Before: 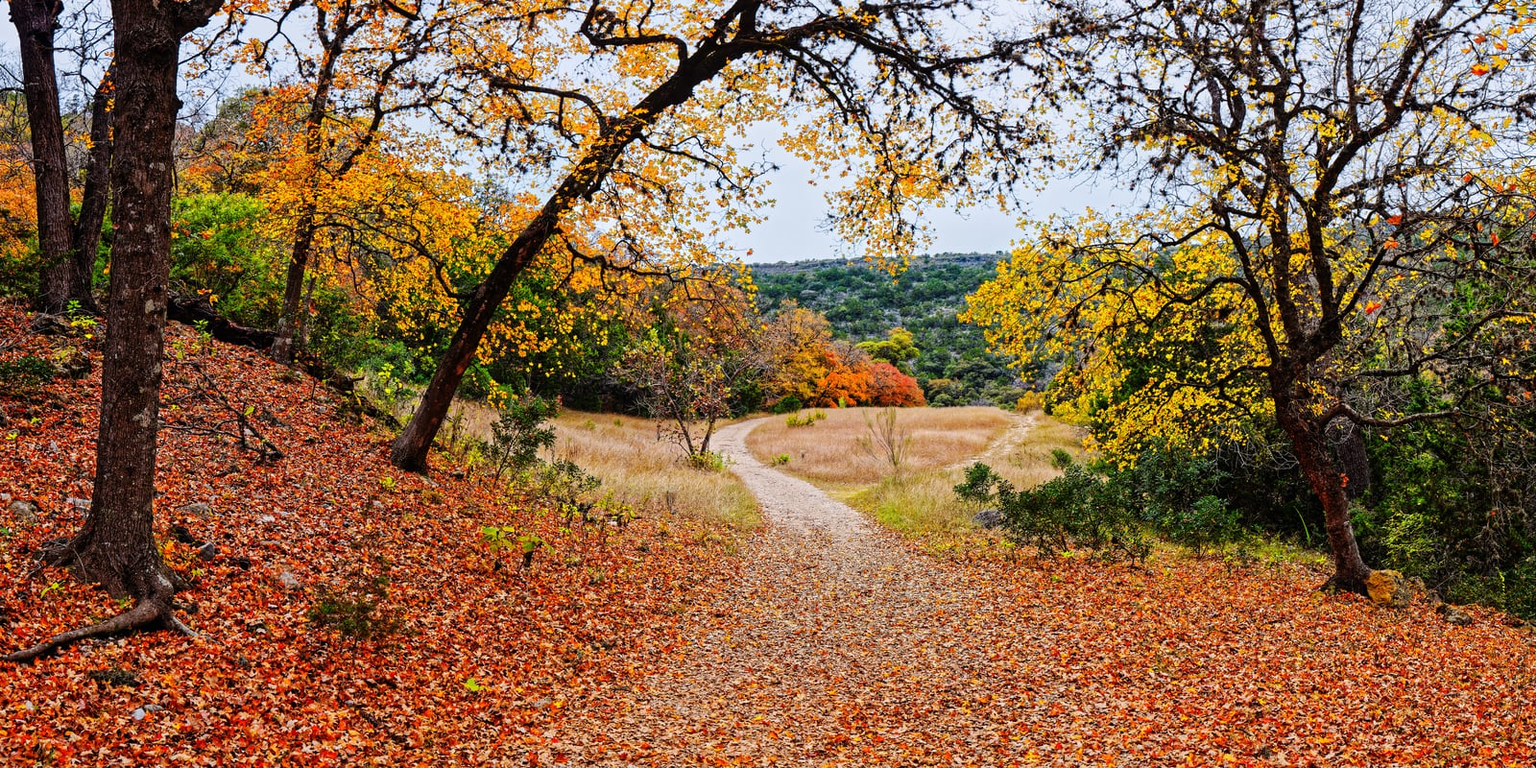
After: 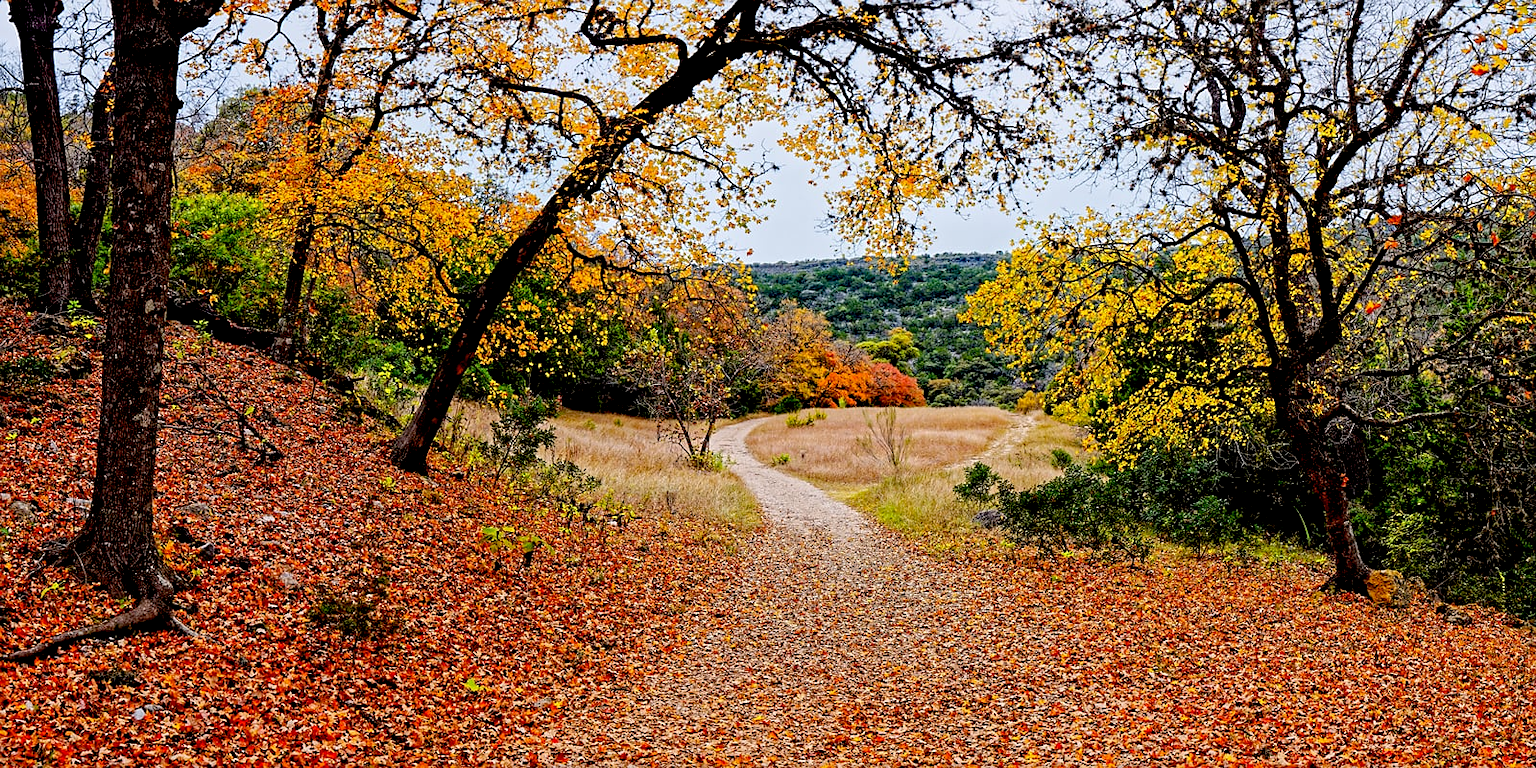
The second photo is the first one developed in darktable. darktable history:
sharpen: radius 1.501, amount 0.408, threshold 1.153
exposure: black level correction 0.016, exposure -0.008 EV, compensate highlight preservation false
